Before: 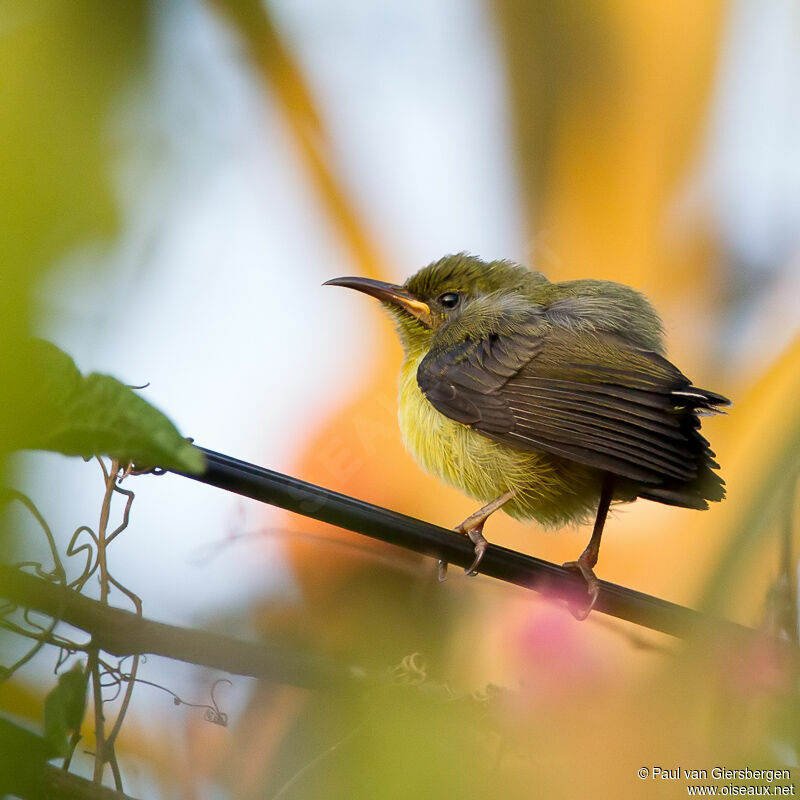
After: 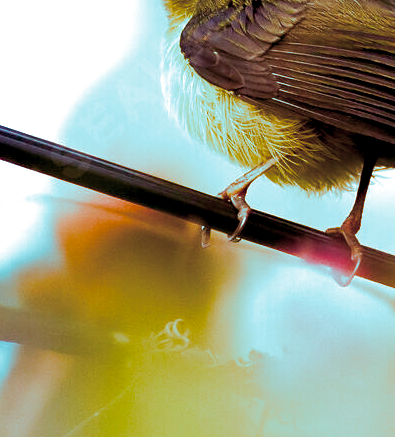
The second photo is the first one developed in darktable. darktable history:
crop: left 29.672%, top 41.786%, right 20.851%, bottom 3.487%
exposure: black level correction 0.001, exposure 0.5 EV, compensate exposure bias true, compensate highlight preservation false
color balance rgb: shadows lift › luminance -9.41%, highlights gain › luminance 17.6%, global offset › luminance -1.45%, perceptual saturation grading › highlights -17.77%, perceptual saturation grading › mid-tones 33.1%, perceptual saturation grading › shadows 50.52%, global vibrance 24.22%
split-toning: shadows › hue 327.6°, highlights › hue 198°, highlights › saturation 0.55, balance -21.25, compress 0%
